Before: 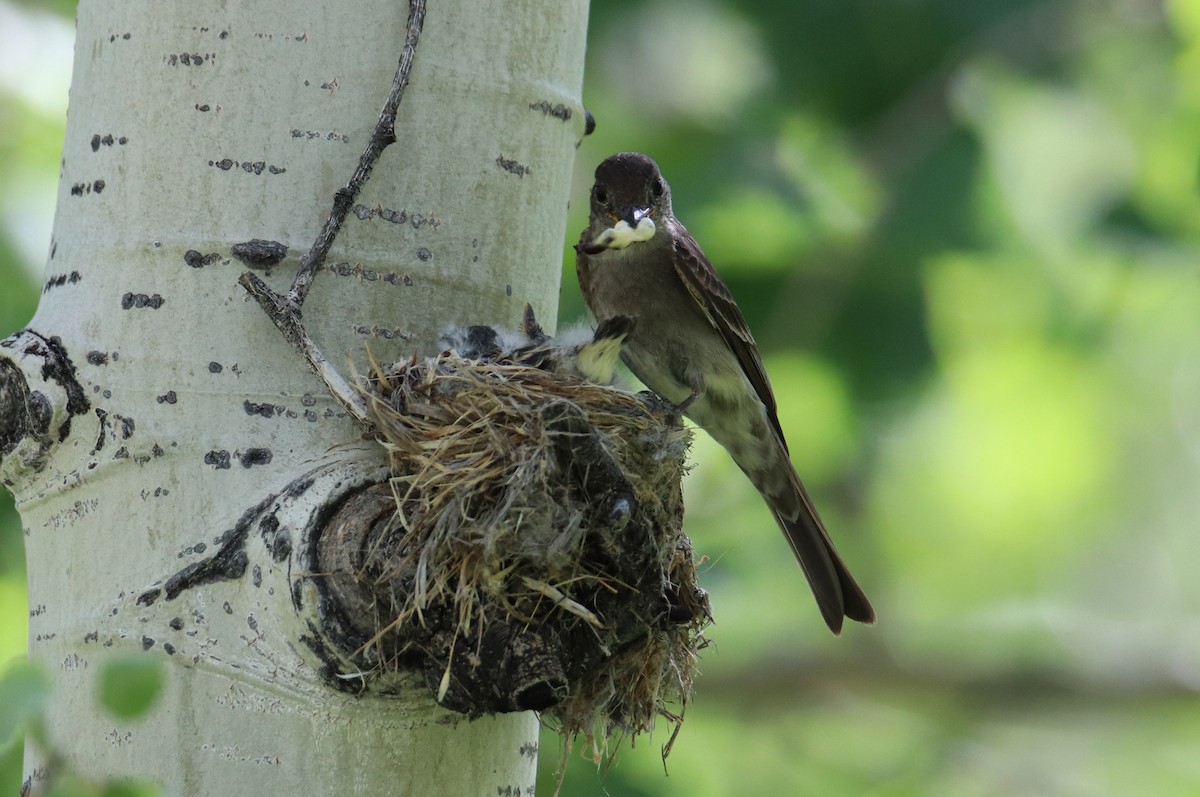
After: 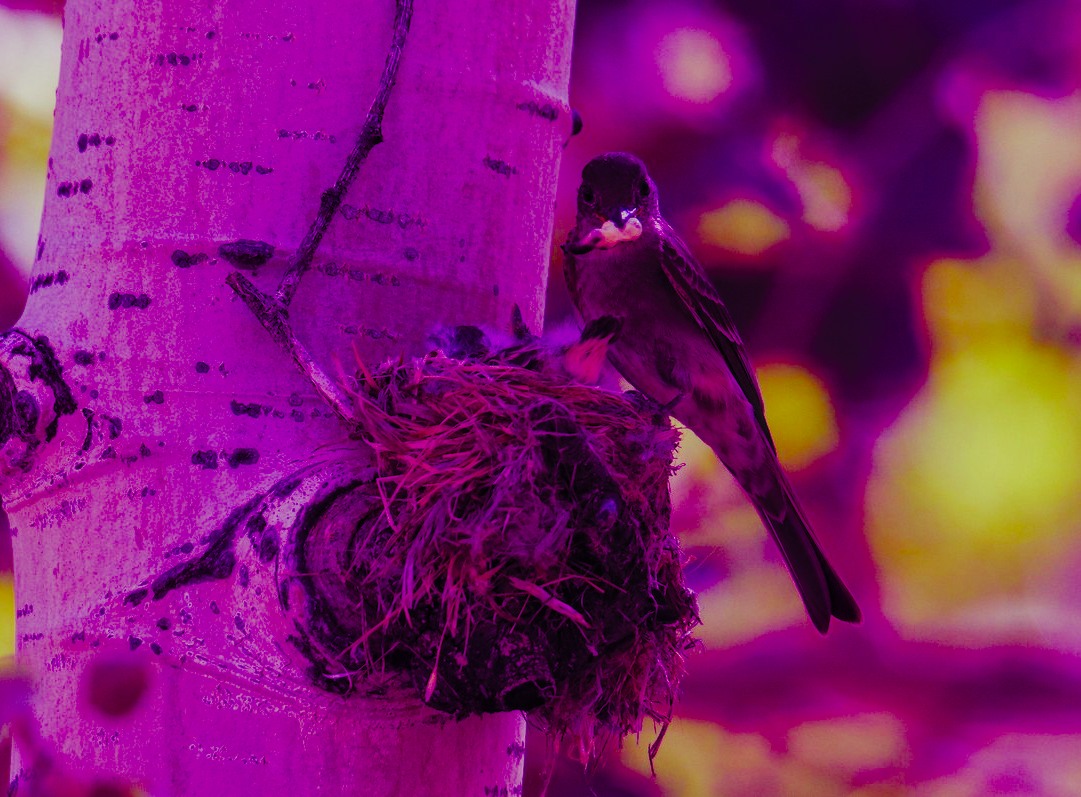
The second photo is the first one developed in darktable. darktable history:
color balance: mode lift, gamma, gain (sRGB), lift [1, 1, 0.101, 1]
color correction: saturation 1.11
crop and rotate: left 1.088%, right 8.807%
color balance rgb: shadows lift › chroma 3%, shadows lift › hue 280.8°, power › hue 330°, highlights gain › chroma 3%, highlights gain › hue 75.6°, global offset › luminance 2%, perceptual saturation grading › global saturation 20%, perceptual saturation grading › highlights -25%, perceptual saturation grading › shadows 50%, global vibrance 20.33%
filmic rgb: black relative exposure -4.4 EV, white relative exposure 5 EV, threshold 3 EV, hardness 2.23, latitude 40.06%, contrast 1.15, highlights saturation mix 10%, shadows ↔ highlights balance 1.04%, preserve chrominance RGB euclidean norm (legacy), color science v4 (2020), enable highlight reconstruction true
local contrast: on, module defaults
